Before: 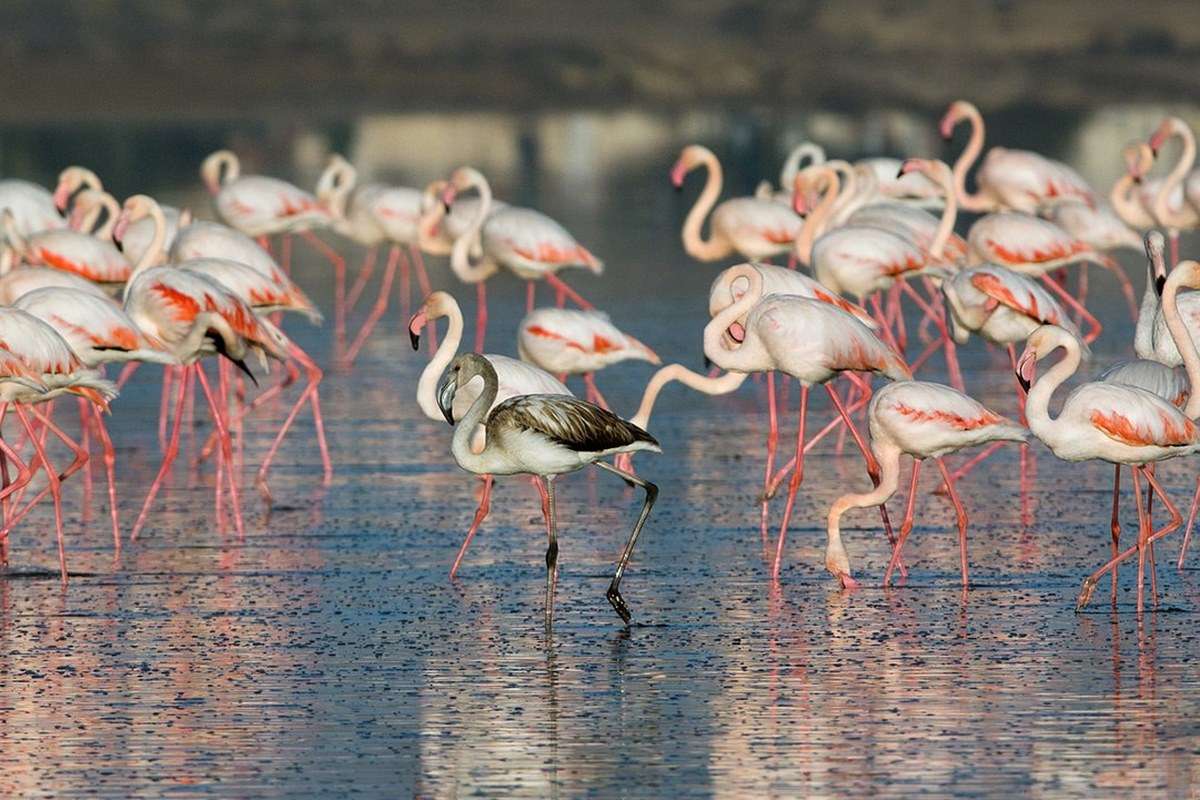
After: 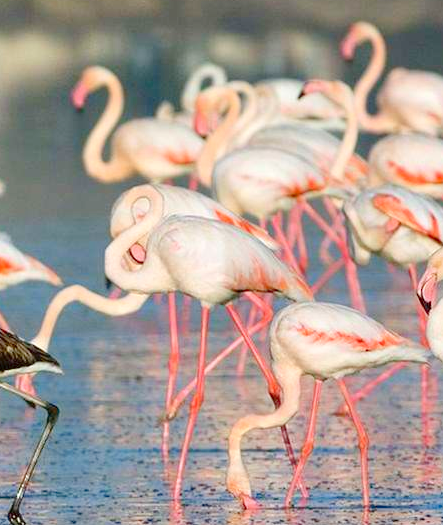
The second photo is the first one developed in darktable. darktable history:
crop and rotate: left 49.936%, top 10.094%, right 13.136%, bottom 24.256%
levels: levels [0, 0.397, 0.955]
